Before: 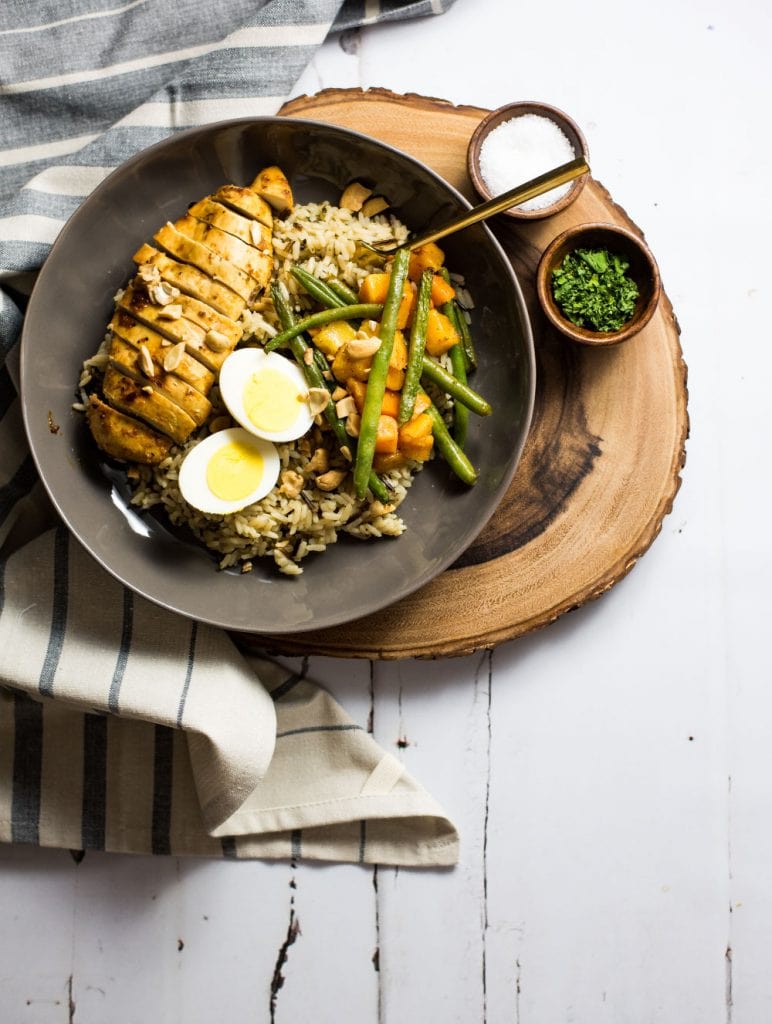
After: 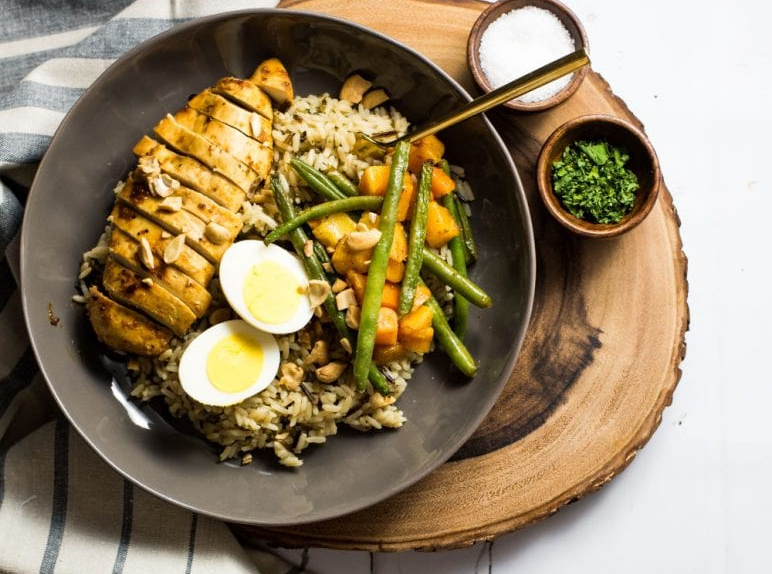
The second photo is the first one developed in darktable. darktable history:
crop and rotate: top 10.605%, bottom 33.274%
white balance: emerald 1
